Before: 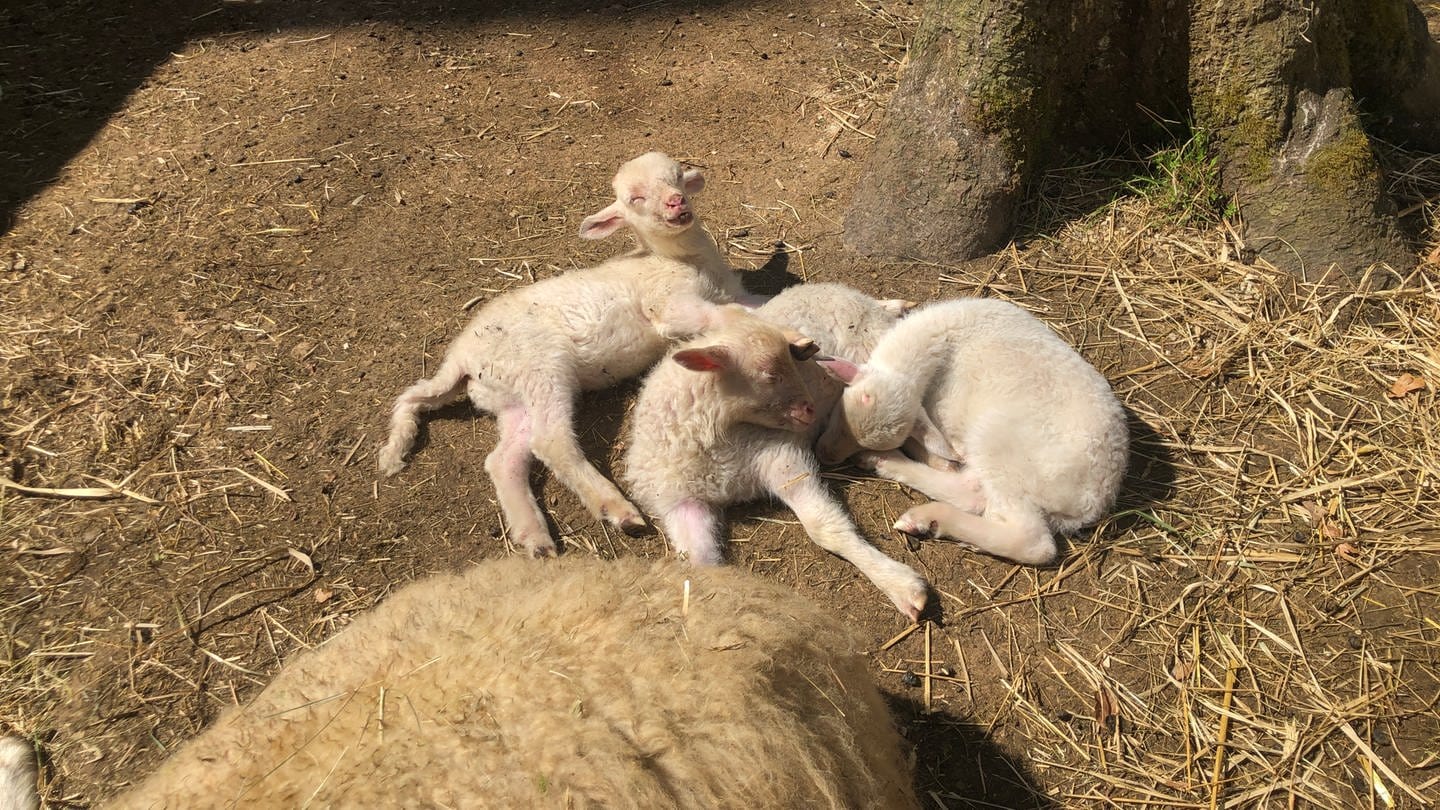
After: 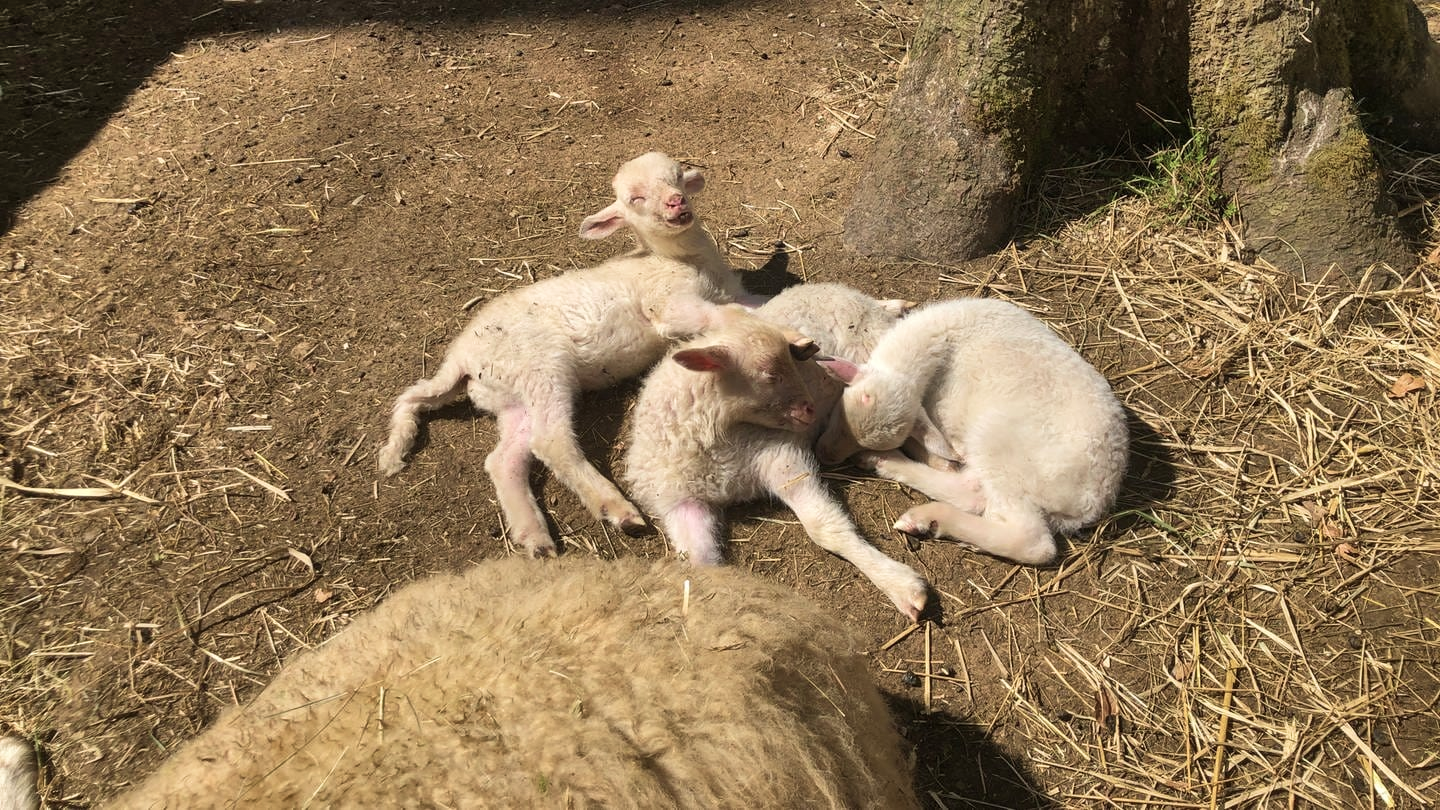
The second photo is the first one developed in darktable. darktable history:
velvia: on, module defaults
shadows and highlights: shadows 60, highlights -60.23, soften with gaussian
contrast brightness saturation: contrast 0.11, saturation -0.17
